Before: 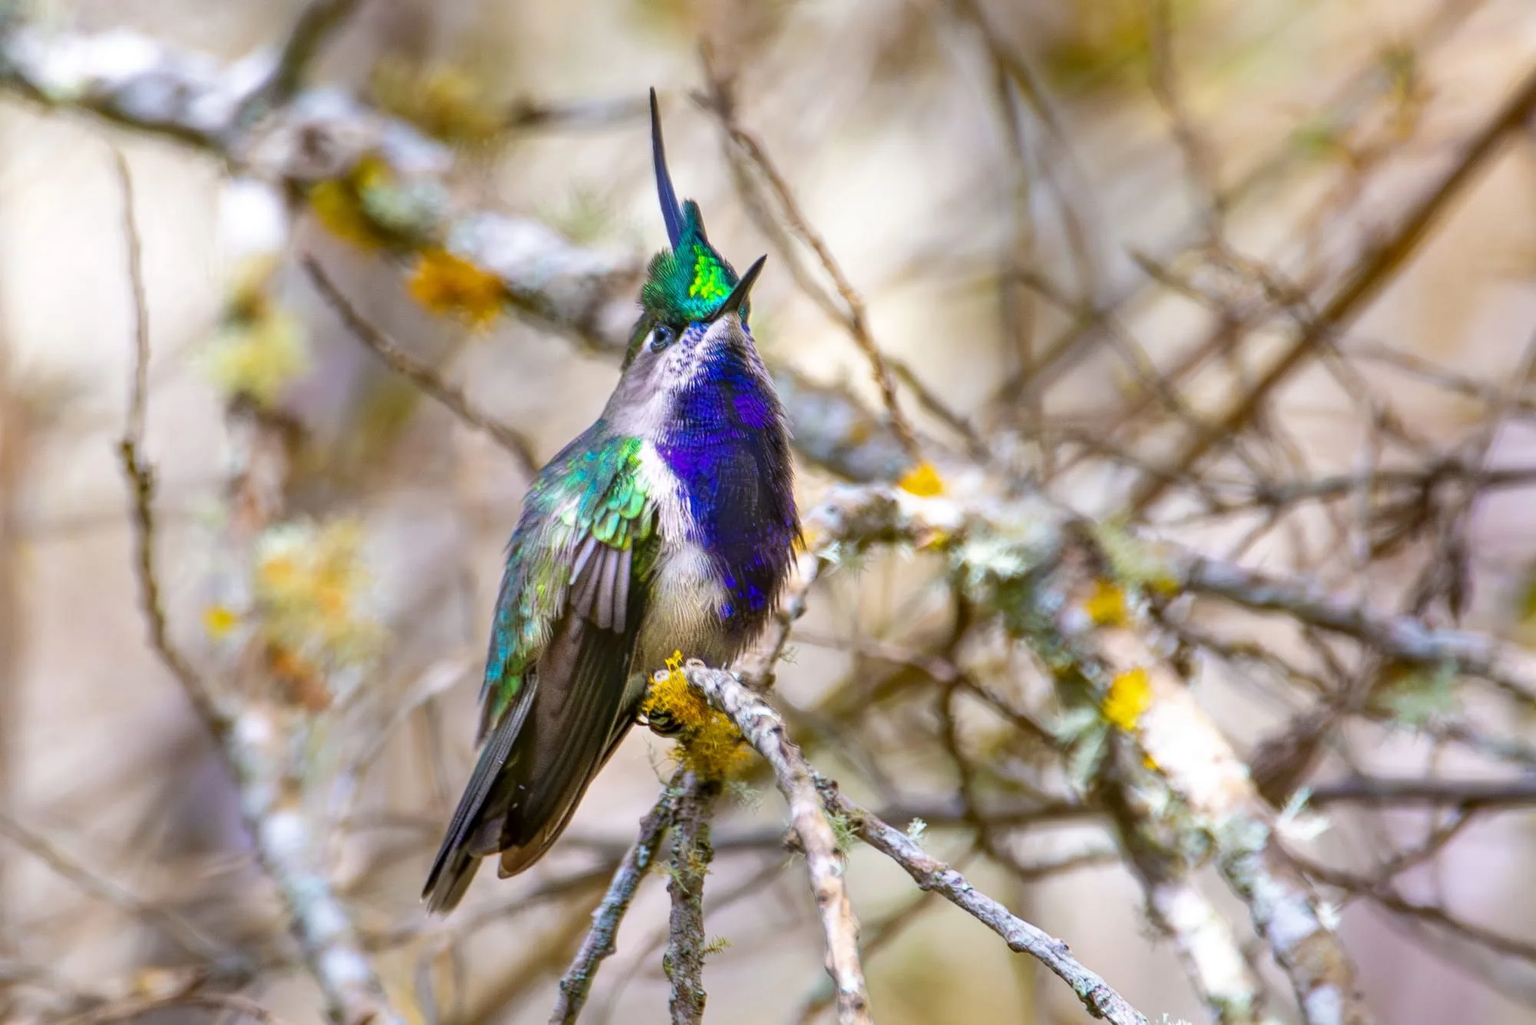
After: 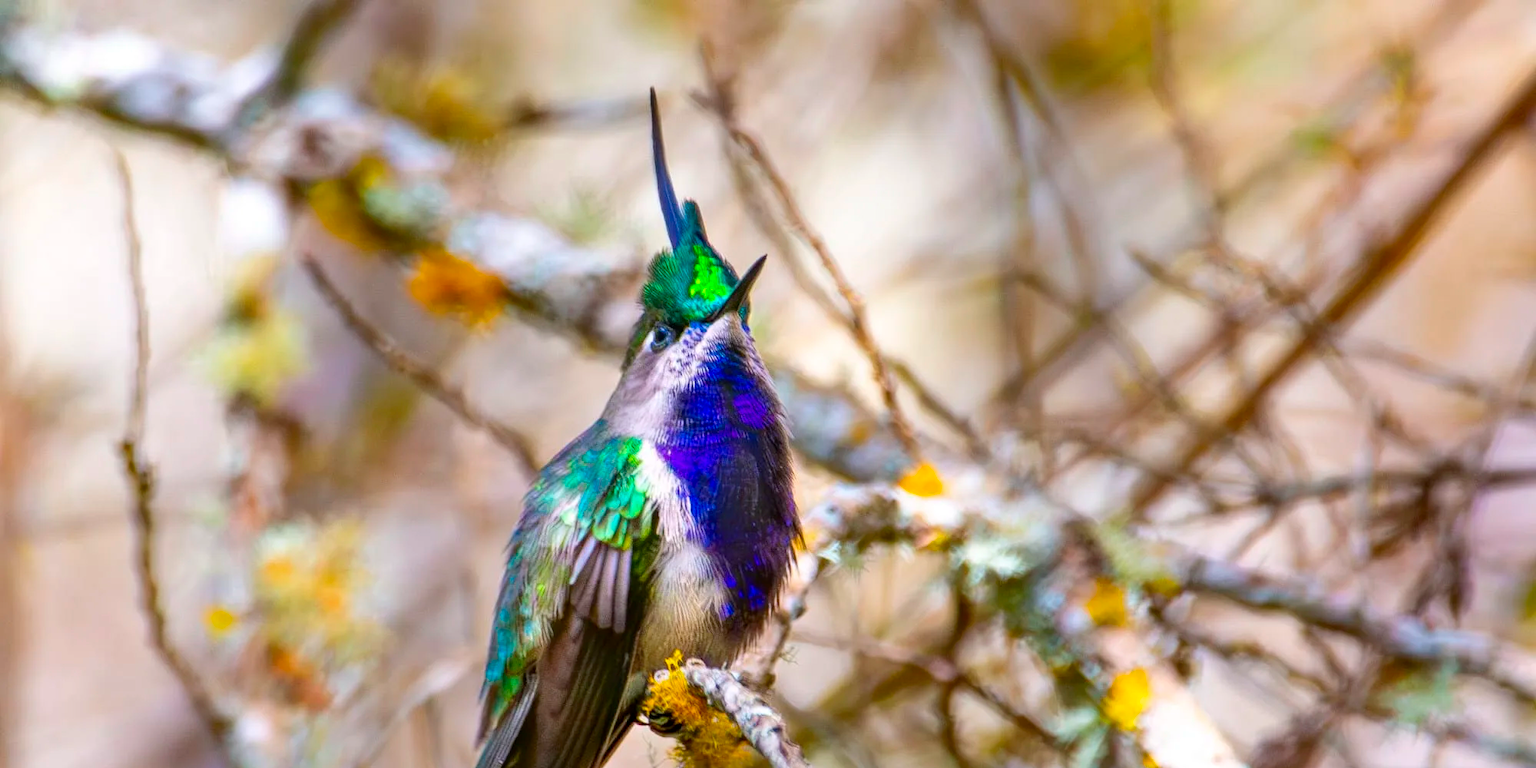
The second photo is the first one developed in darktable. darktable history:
crop: bottom 24.98%
contrast brightness saturation: contrast 0.038, saturation 0.162
